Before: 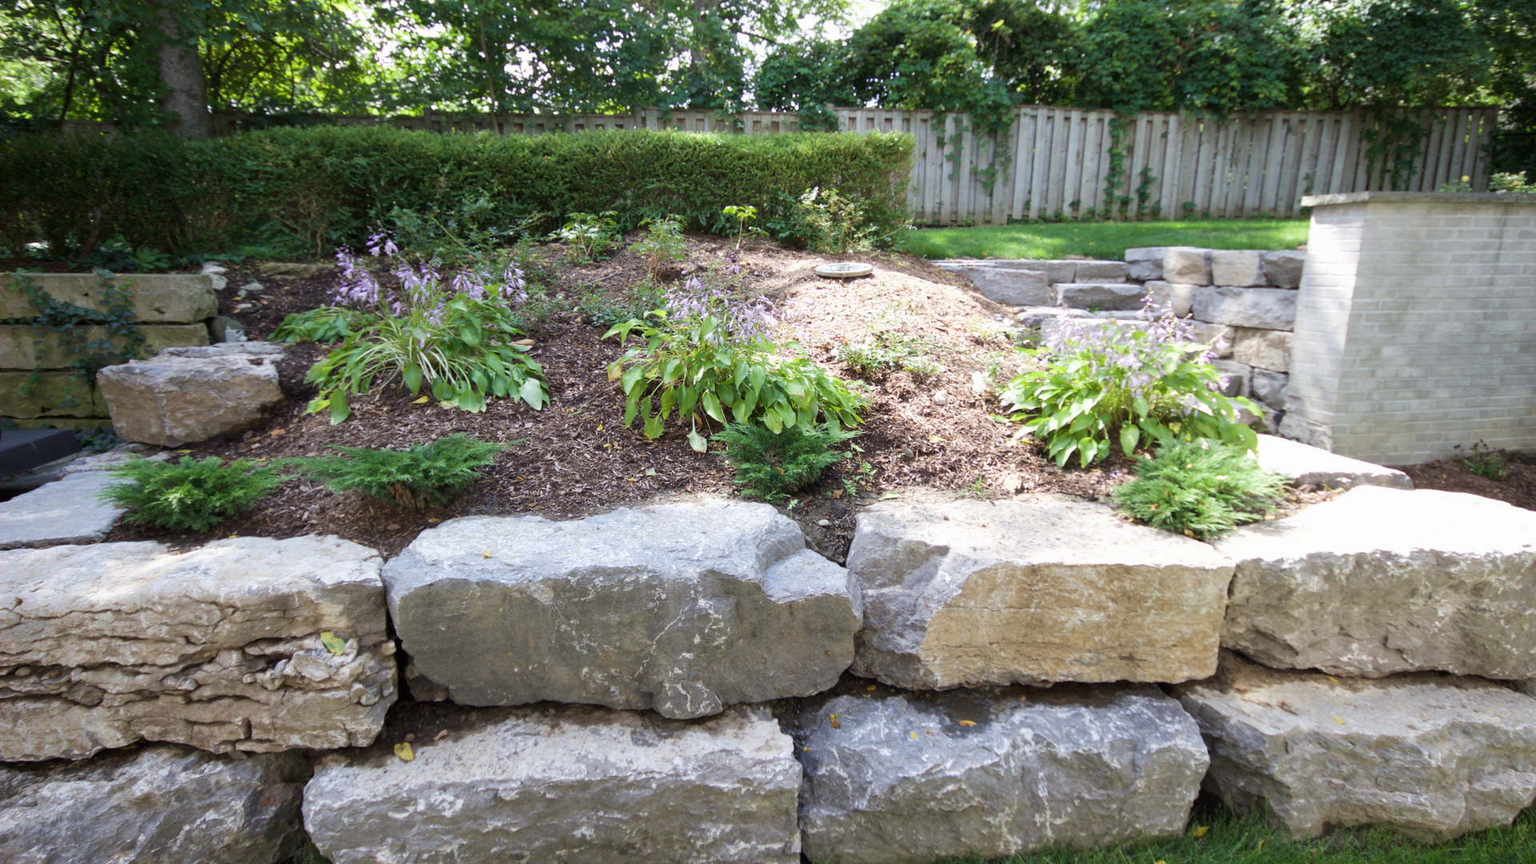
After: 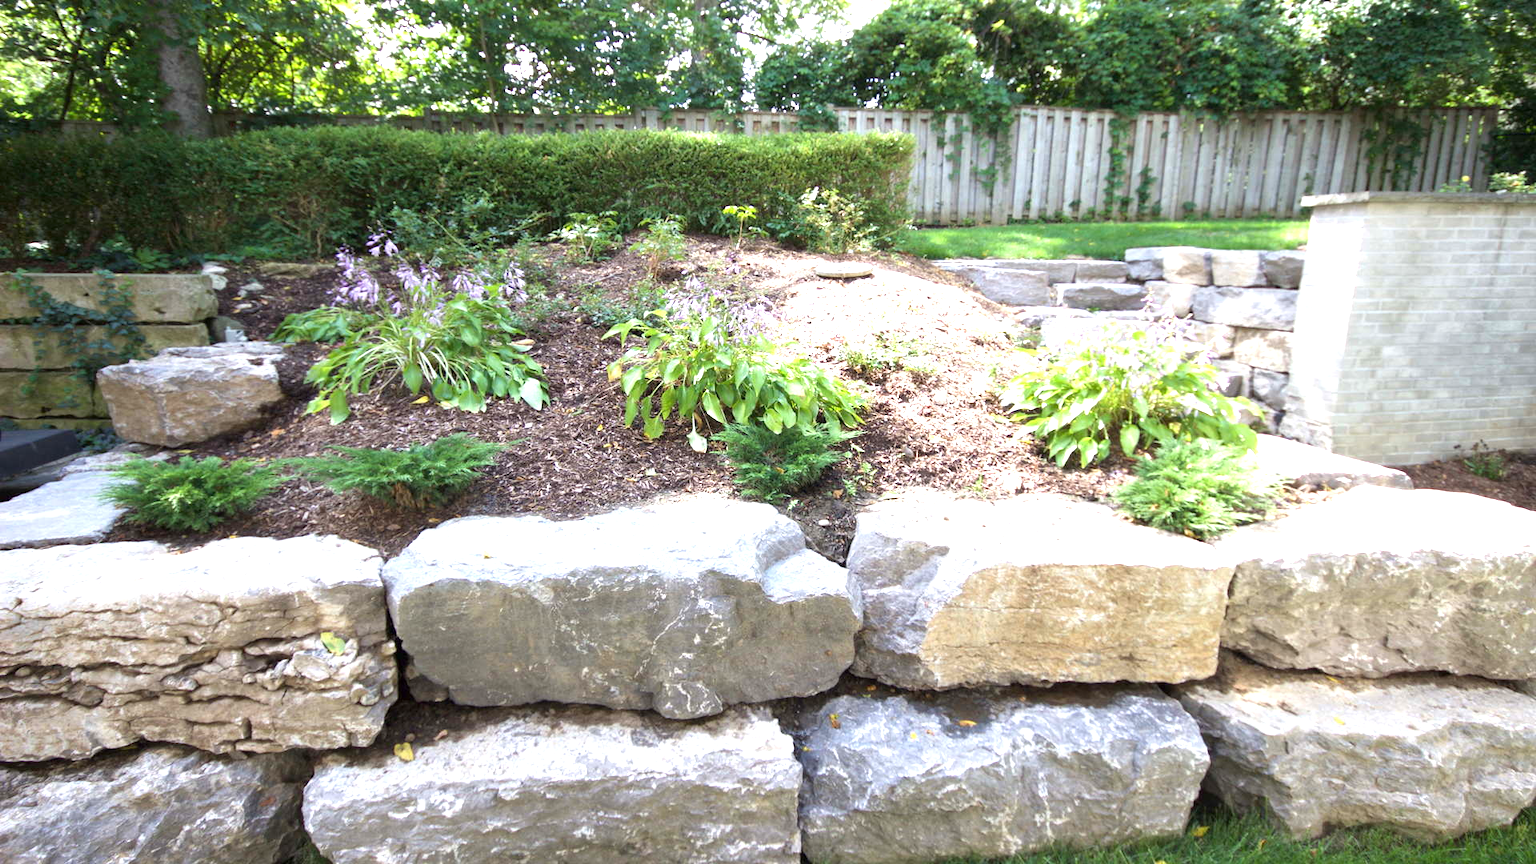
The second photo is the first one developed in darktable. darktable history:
exposure: exposure 0.943 EV, compensate exposure bias true, compensate highlight preservation false
